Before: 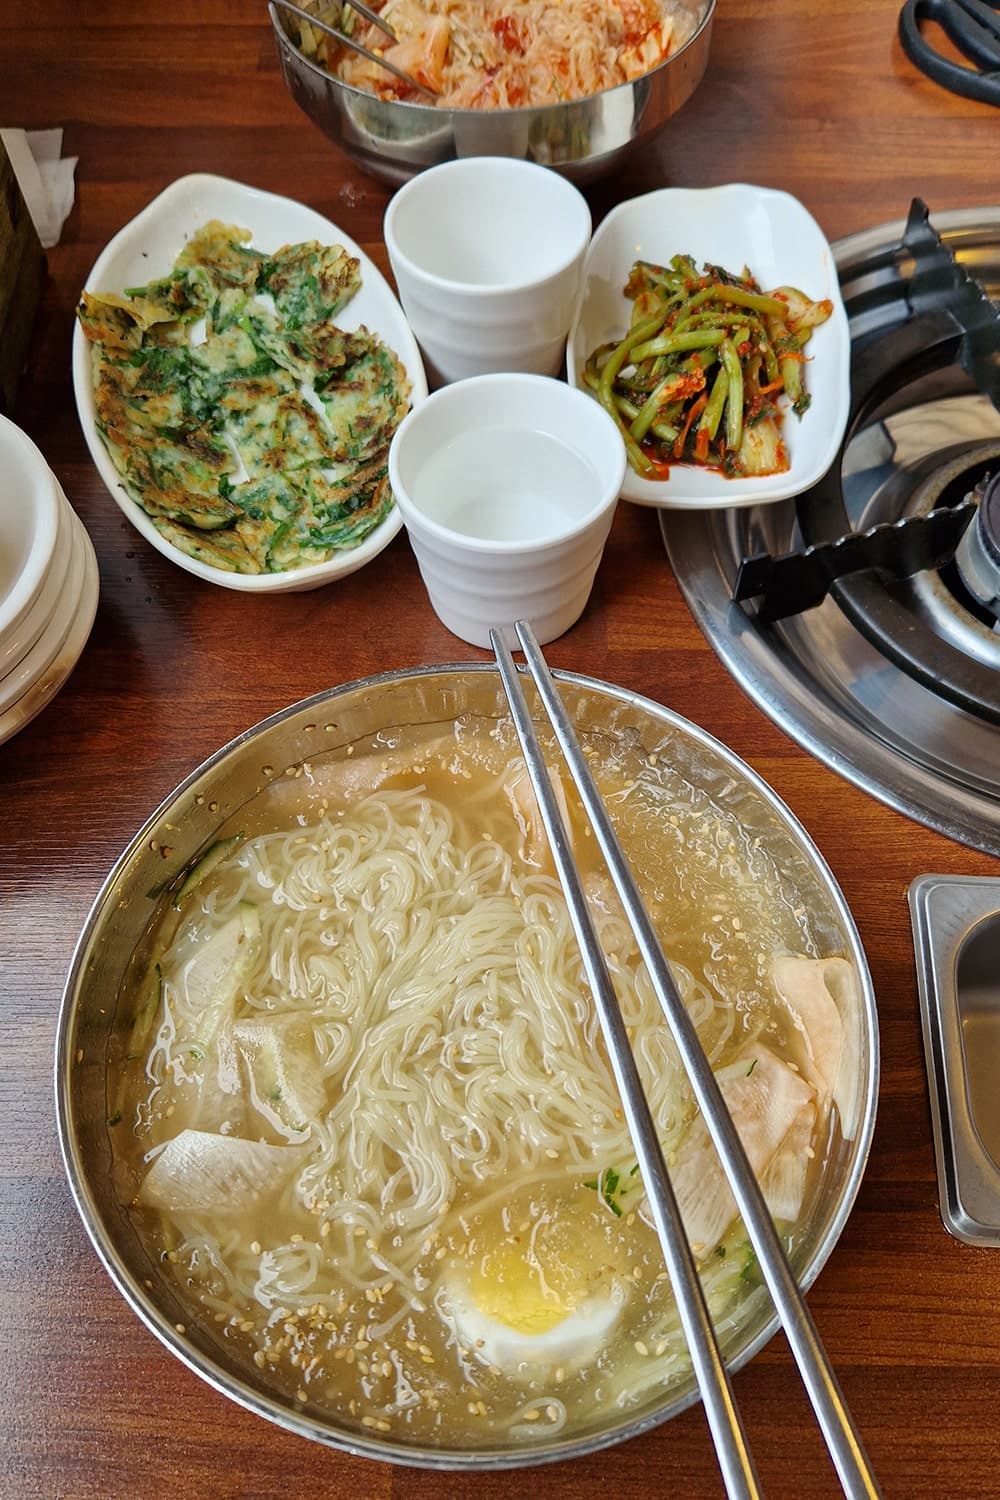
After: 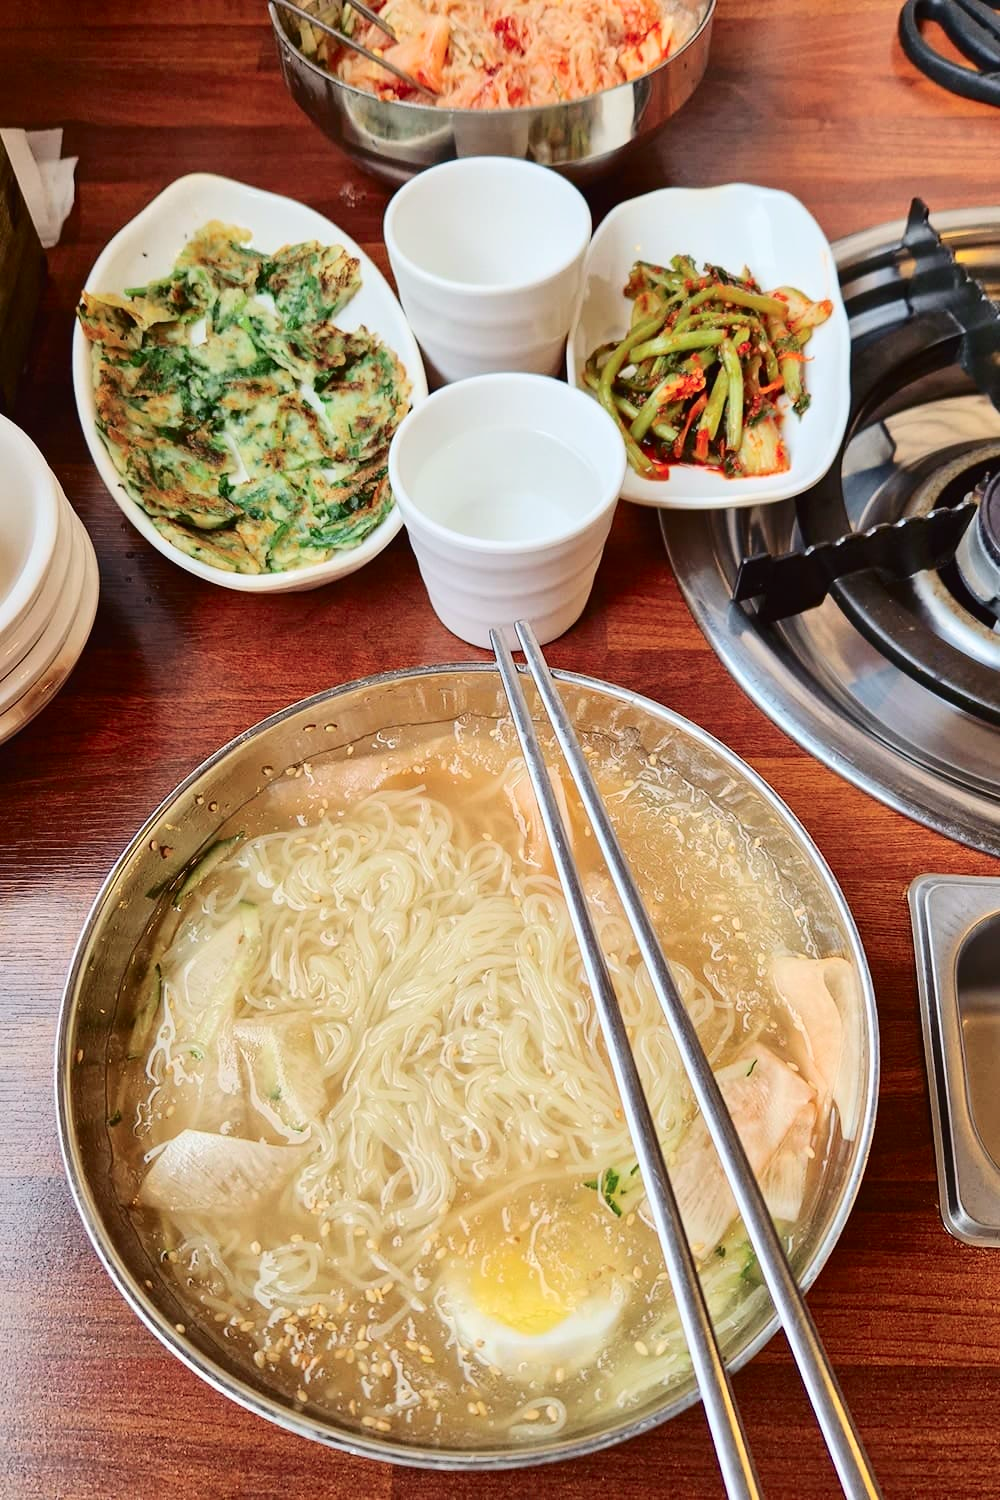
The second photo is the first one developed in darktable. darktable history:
tone curve: curves: ch0 [(0, 0.019) (0.204, 0.162) (0.491, 0.519) (0.748, 0.765) (1, 0.919)]; ch1 [(0, 0) (0.179, 0.173) (0.322, 0.32) (0.442, 0.447) (0.496, 0.504) (0.566, 0.585) (0.761, 0.803) (1, 1)]; ch2 [(0, 0) (0.434, 0.447) (0.483, 0.487) (0.555, 0.563) (0.697, 0.68) (1, 1)], color space Lab, independent channels, preserve colors none
exposure: exposure 0.515 EV, compensate highlight preservation false
